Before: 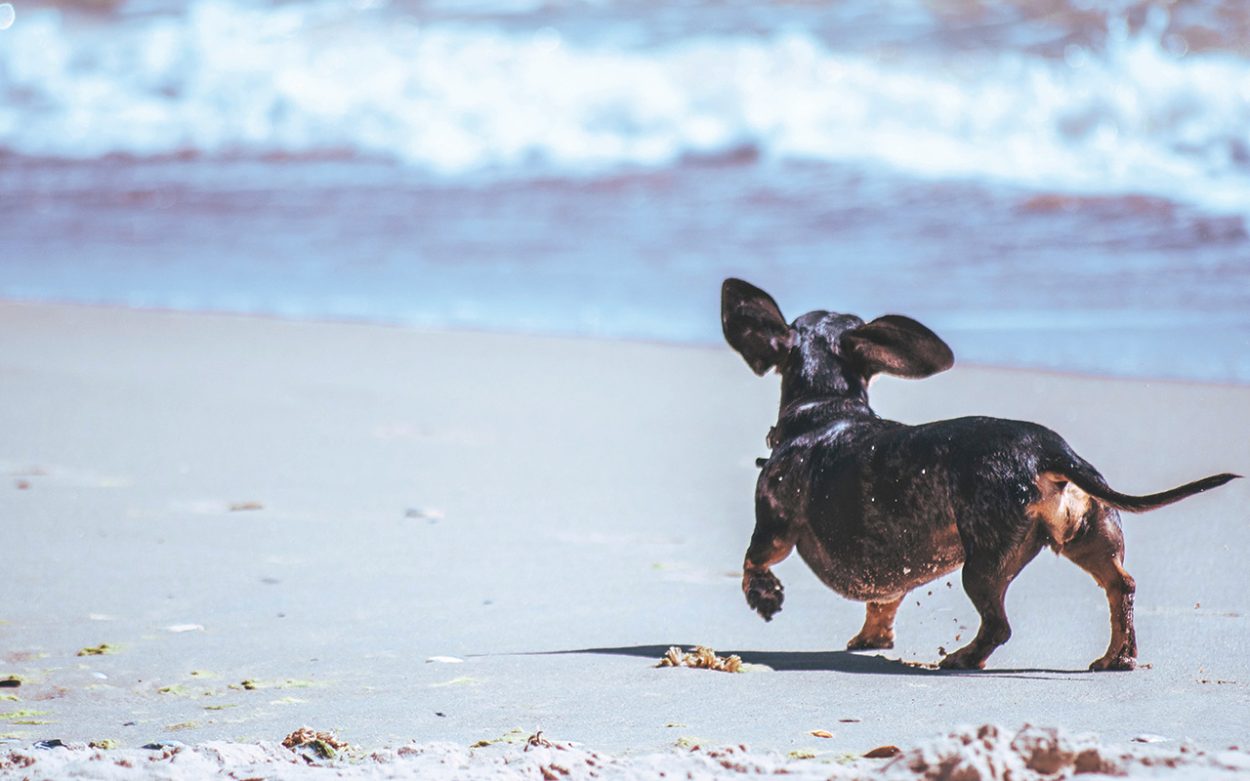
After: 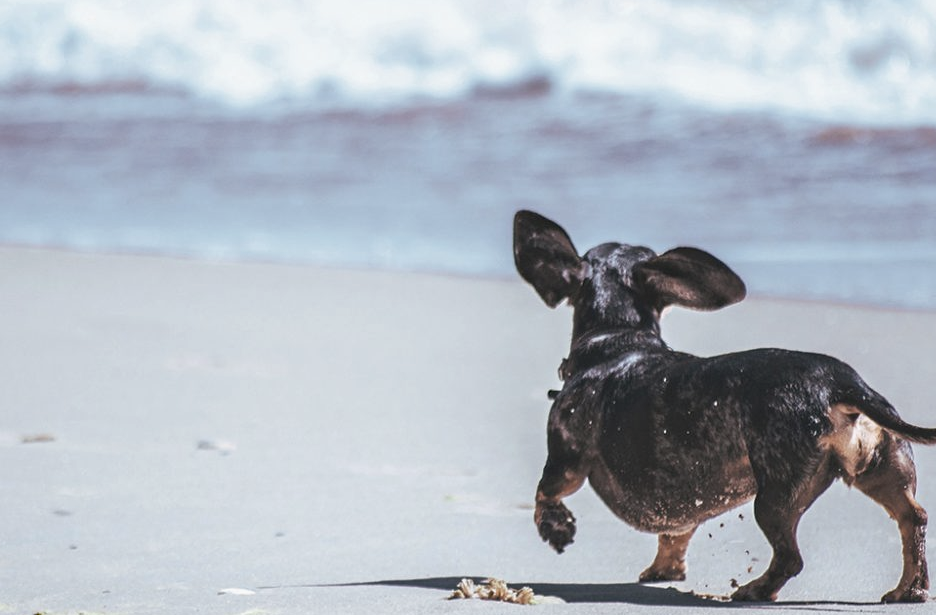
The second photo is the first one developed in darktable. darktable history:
haze removal: compatibility mode true, adaptive false
contrast brightness saturation: contrast -0.04, saturation -0.412
crop: left 16.696%, top 8.713%, right 8.413%, bottom 12.446%
